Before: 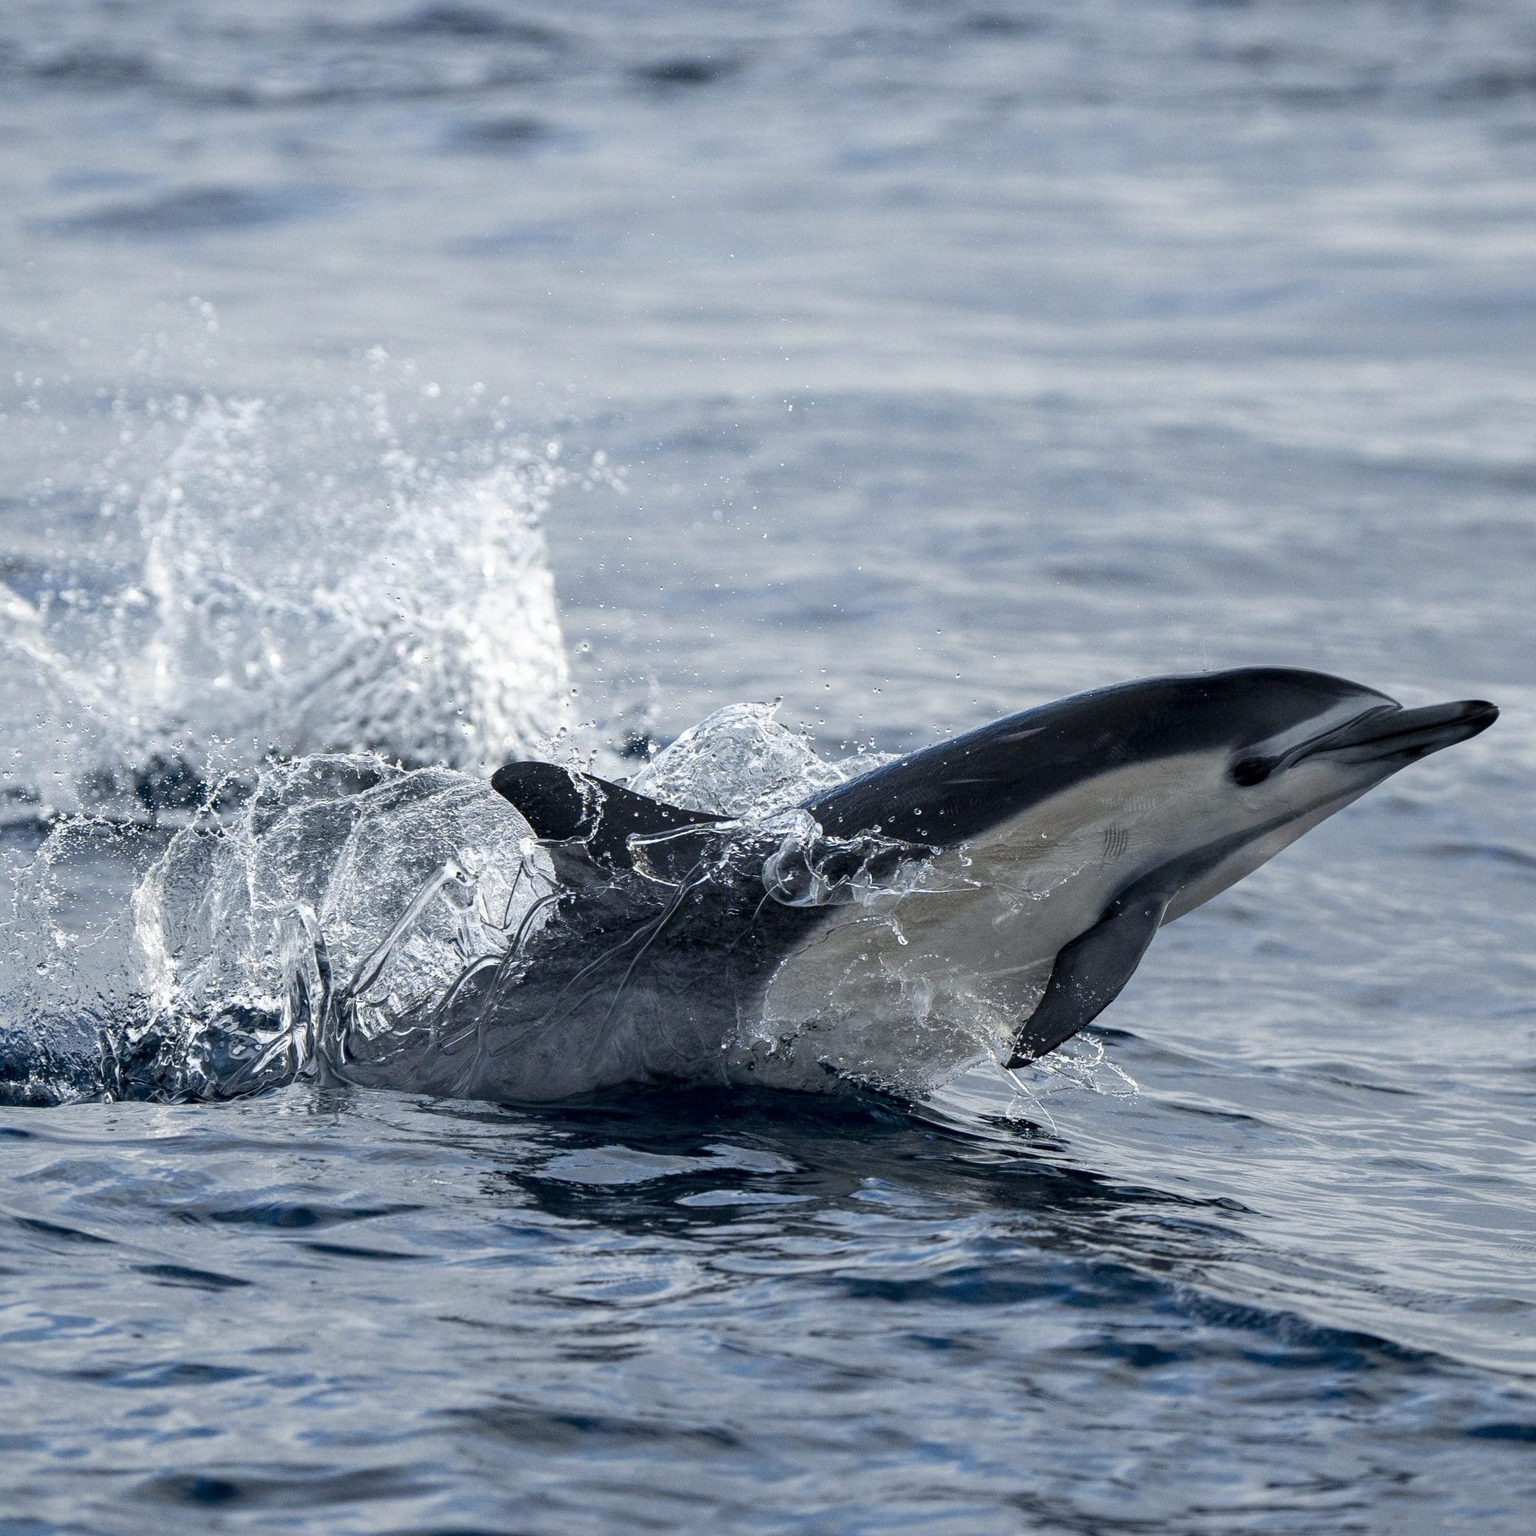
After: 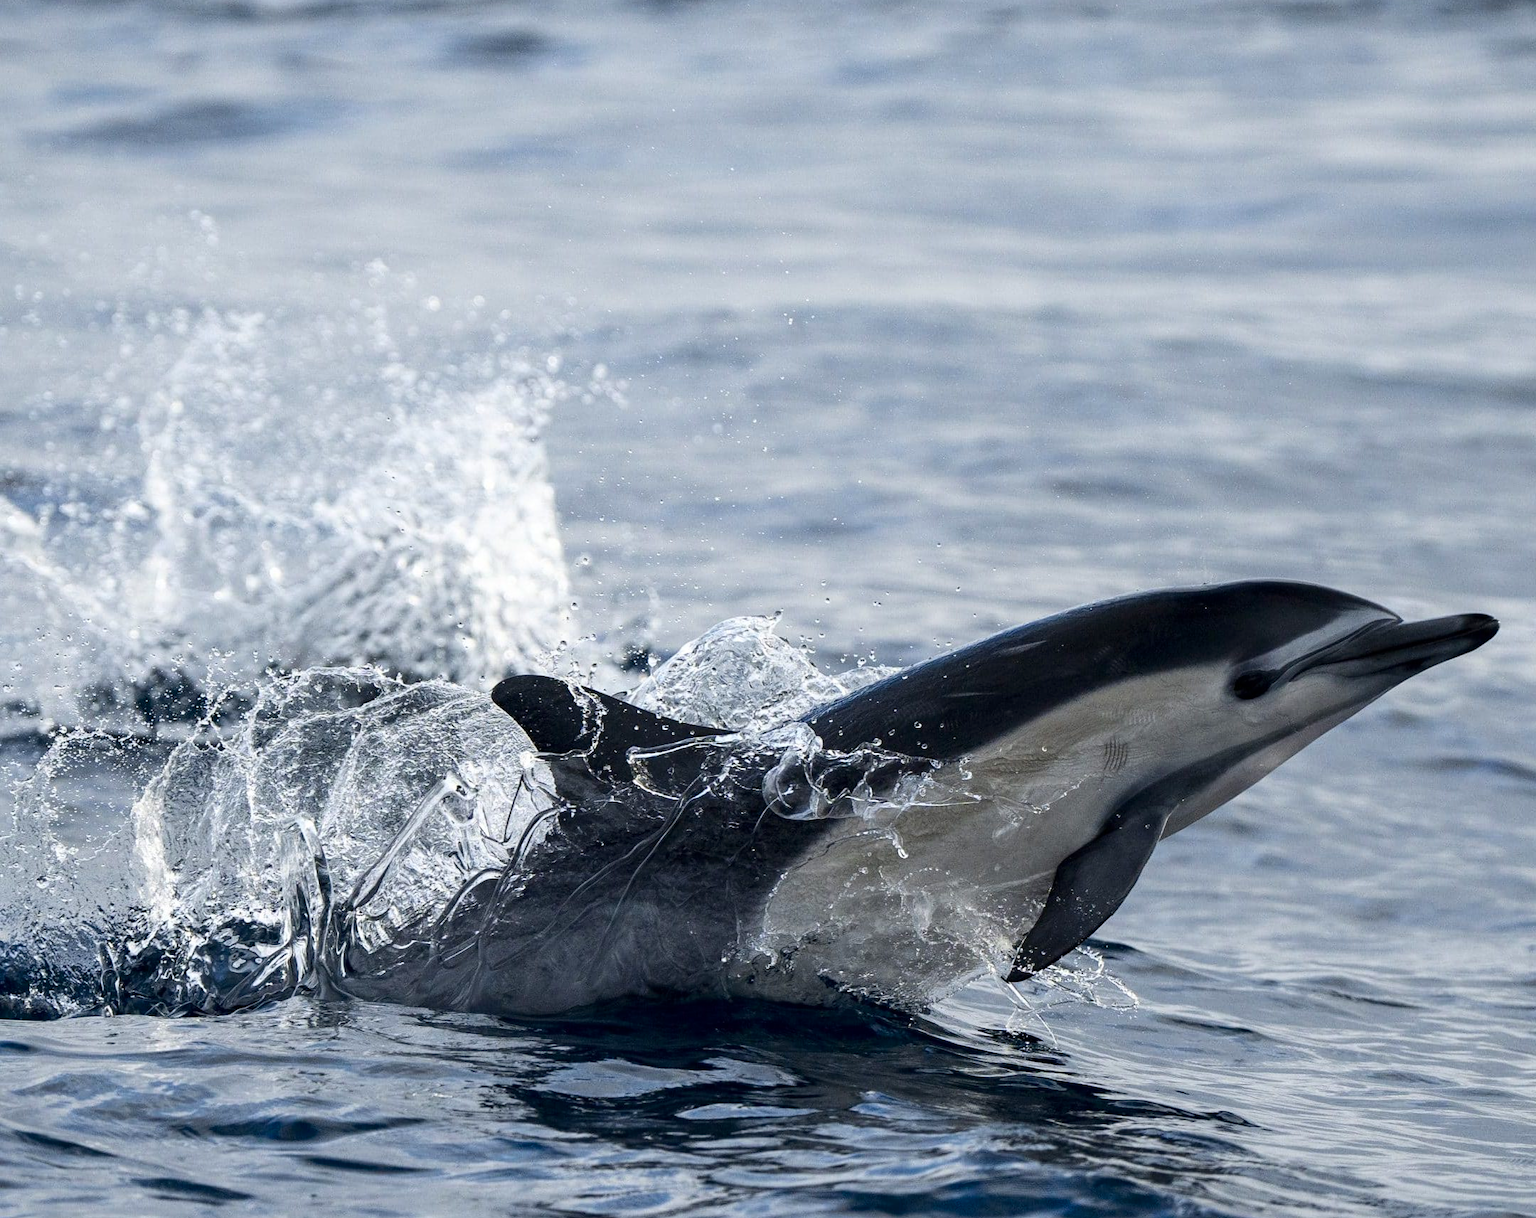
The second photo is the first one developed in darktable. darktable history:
contrast brightness saturation: contrast 0.15, brightness -0.01, saturation 0.1
crop and rotate: top 5.667%, bottom 14.937%
